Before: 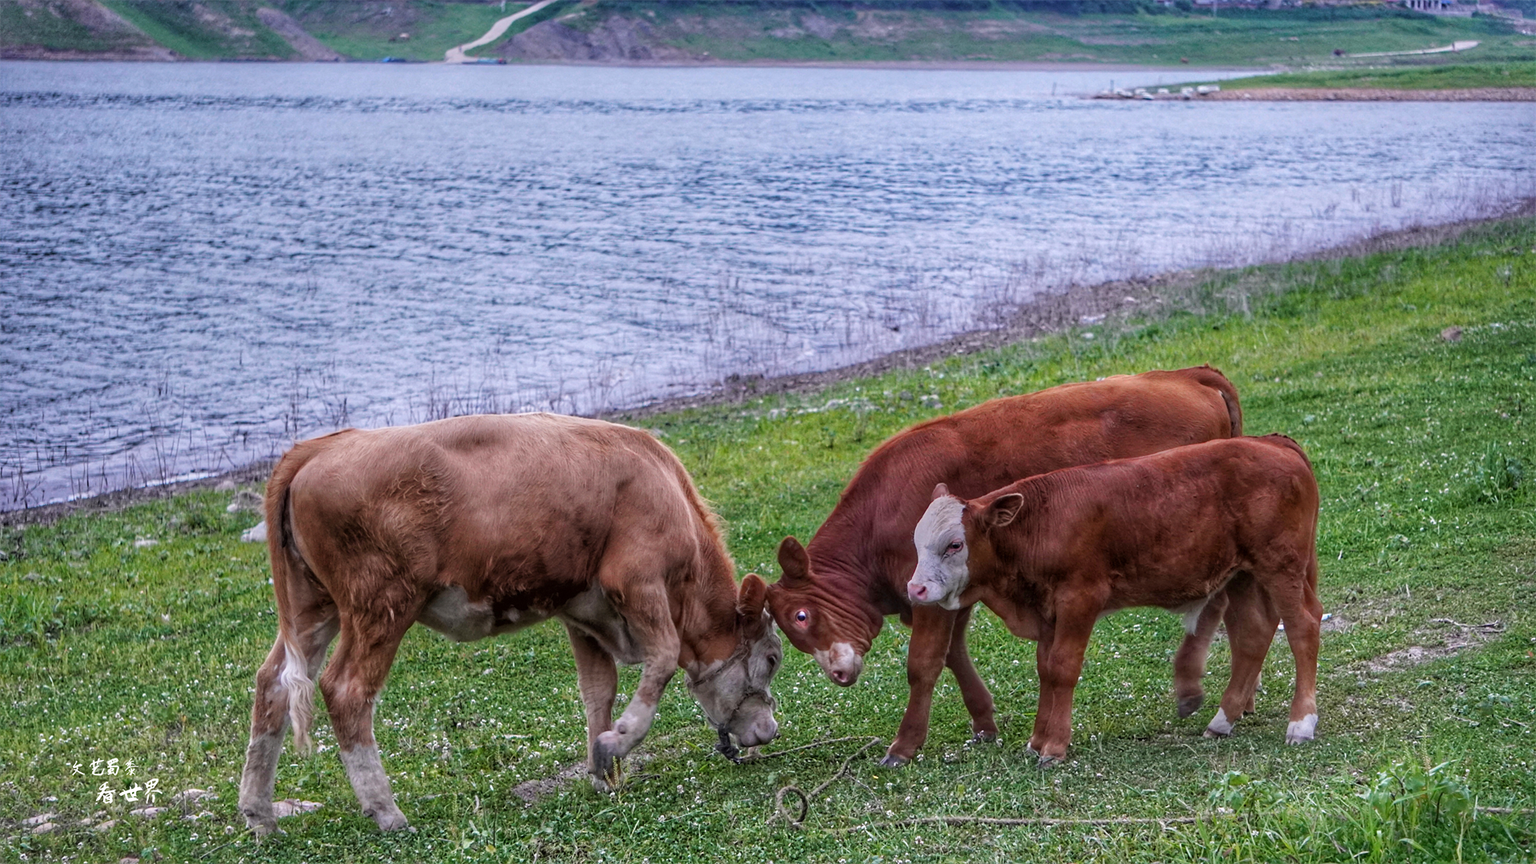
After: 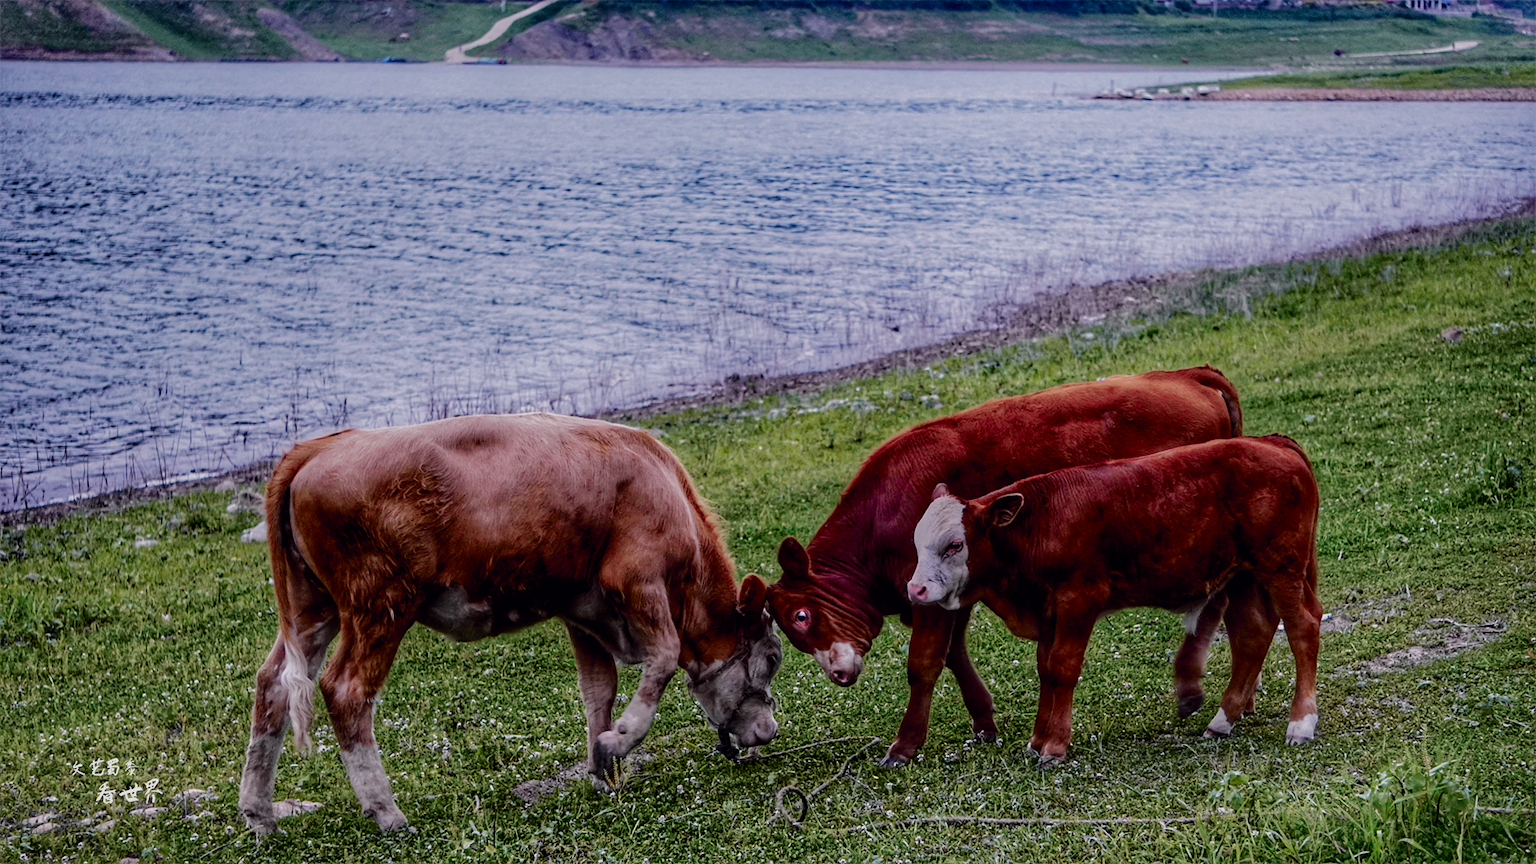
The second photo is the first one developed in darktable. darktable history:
tone curve: curves: ch0 [(0, 0) (0.105, 0.068) (0.195, 0.162) (0.283, 0.283) (0.384, 0.404) (0.485, 0.531) (0.638, 0.681) (0.795, 0.879) (1, 0.977)]; ch1 [(0, 0) (0.161, 0.092) (0.35, 0.33) (0.379, 0.401) (0.456, 0.469) (0.498, 0.503) (0.531, 0.537) (0.596, 0.621) (0.635, 0.671) (1, 1)]; ch2 [(0, 0) (0.371, 0.362) (0.437, 0.437) (0.483, 0.484) (0.53, 0.515) (0.56, 0.58) (0.622, 0.606) (1, 1)], color space Lab, independent channels, preserve colors none
filmic rgb: middle gray luminance 29%, black relative exposure -10.3 EV, white relative exposure 5.5 EV, threshold 6 EV, target black luminance 0%, hardness 3.95, latitude 2.04%, contrast 1.132, highlights saturation mix 5%, shadows ↔ highlights balance 15.11%, add noise in highlights 0, preserve chrominance no, color science v3 (2019), use custom middle-gray values true, iterations of high-quality reconstruction 0, contrast in highlights soft, enable highlight reconstruction true
